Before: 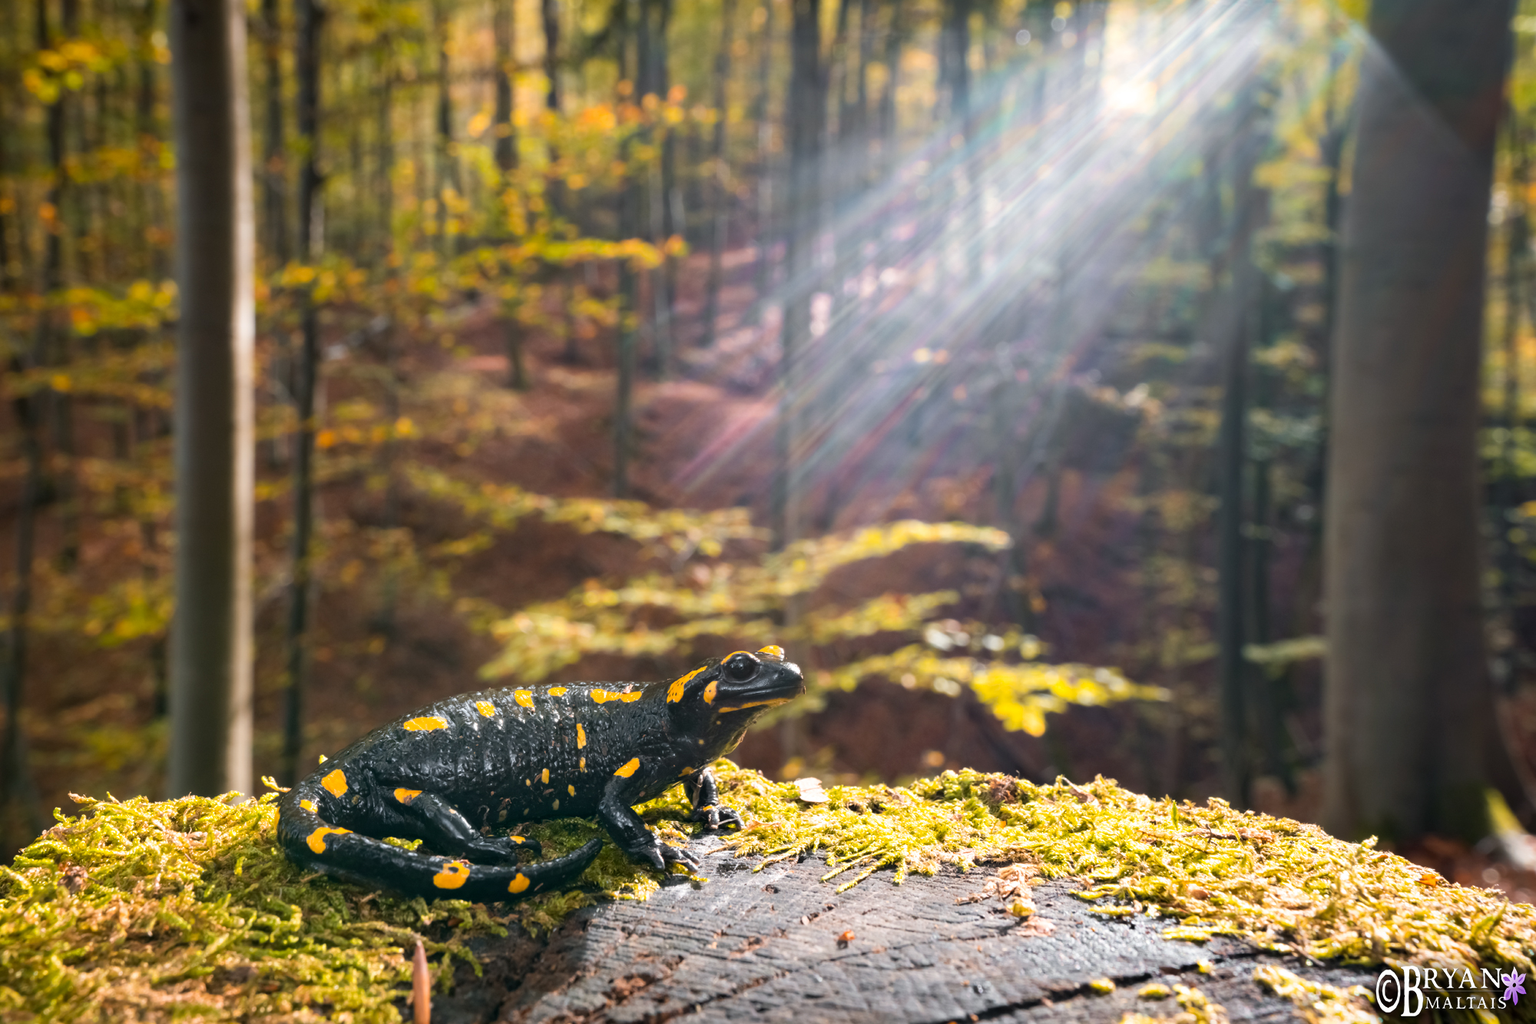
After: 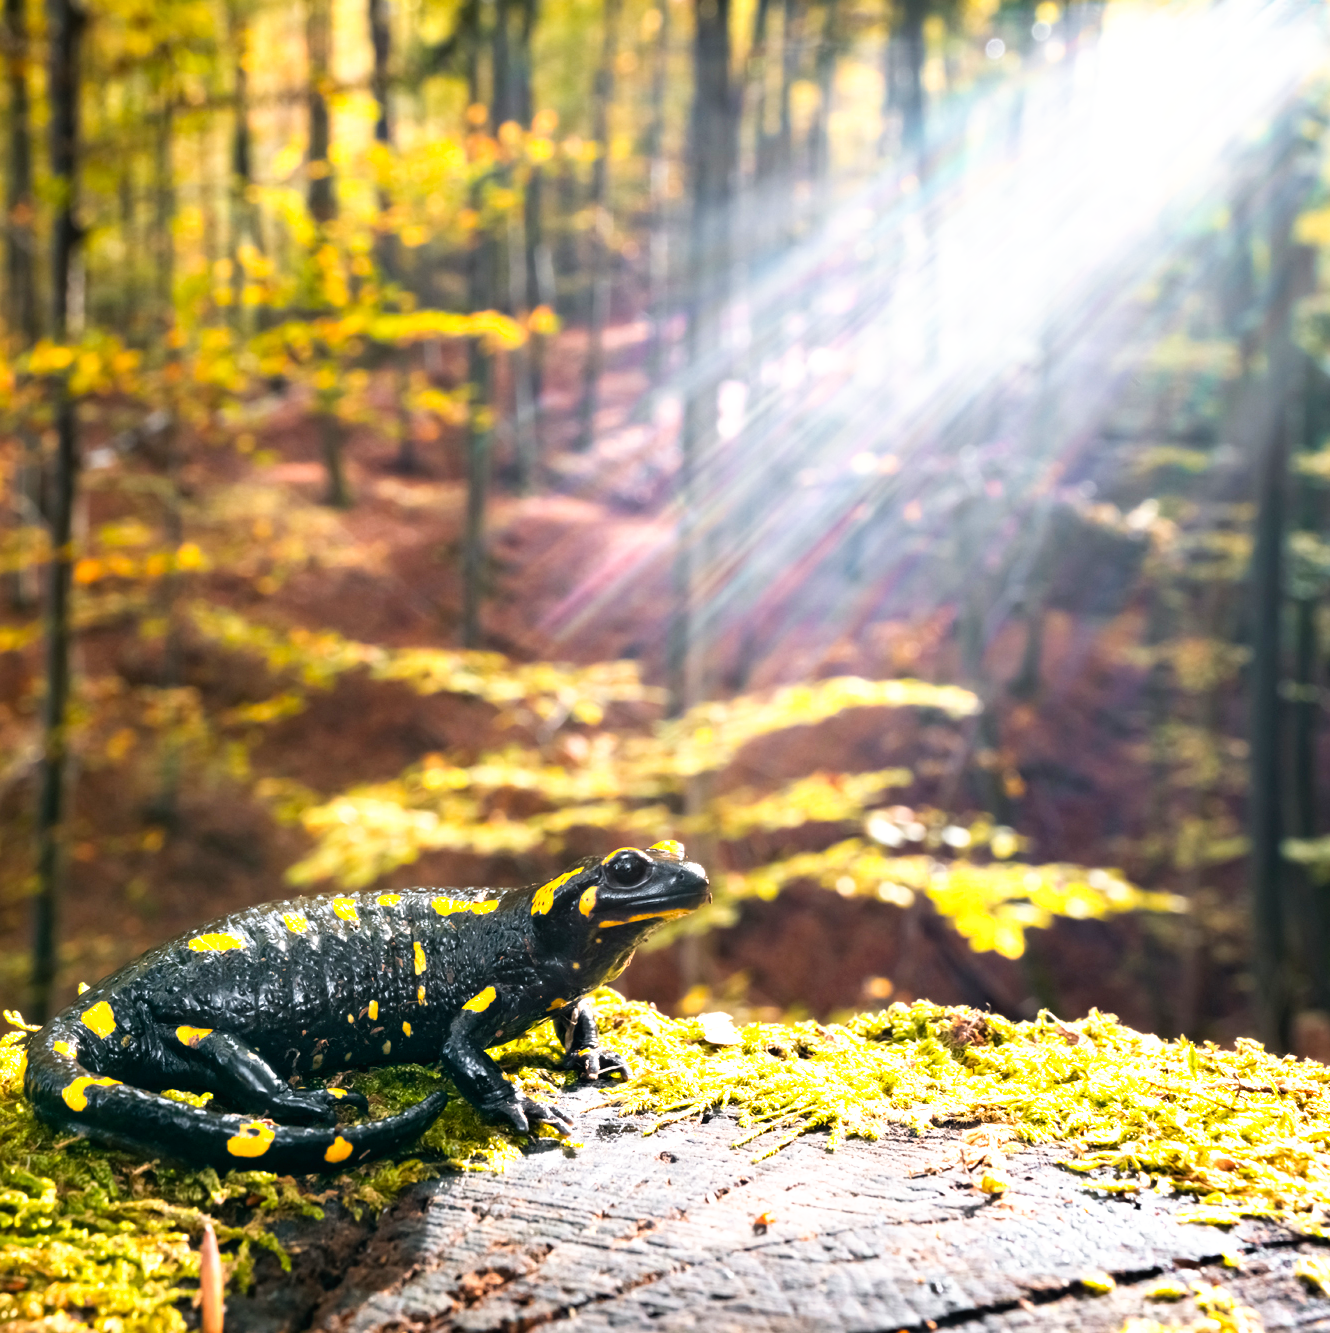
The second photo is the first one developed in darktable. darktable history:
crop: left 16.899%, right 16.556%
tone curve: curves: ch0 [(0, 0) (0.003, 0.016) (0.011, 0.016) (0.025, 0.016) (0.044, 0.017) (0.069, 0.026) (0.1, 0.044) (0.136, 0.074) (0.177, 0.121) (0.224, 0.183) (0.277, 0.248) (0.335, 0.326) (0.399, 0.413) (0.468, 0.511) (0.543, 0.612) (0.623, 0.717) (0.709, 0.818) (0.801, 0.911) (0.898, 0.979) (1, 1)], preserve colors none
exposure: black level correction 0.001, exposure 0.5 EV, compensate exposure bias true, compensate highlight preservation false
